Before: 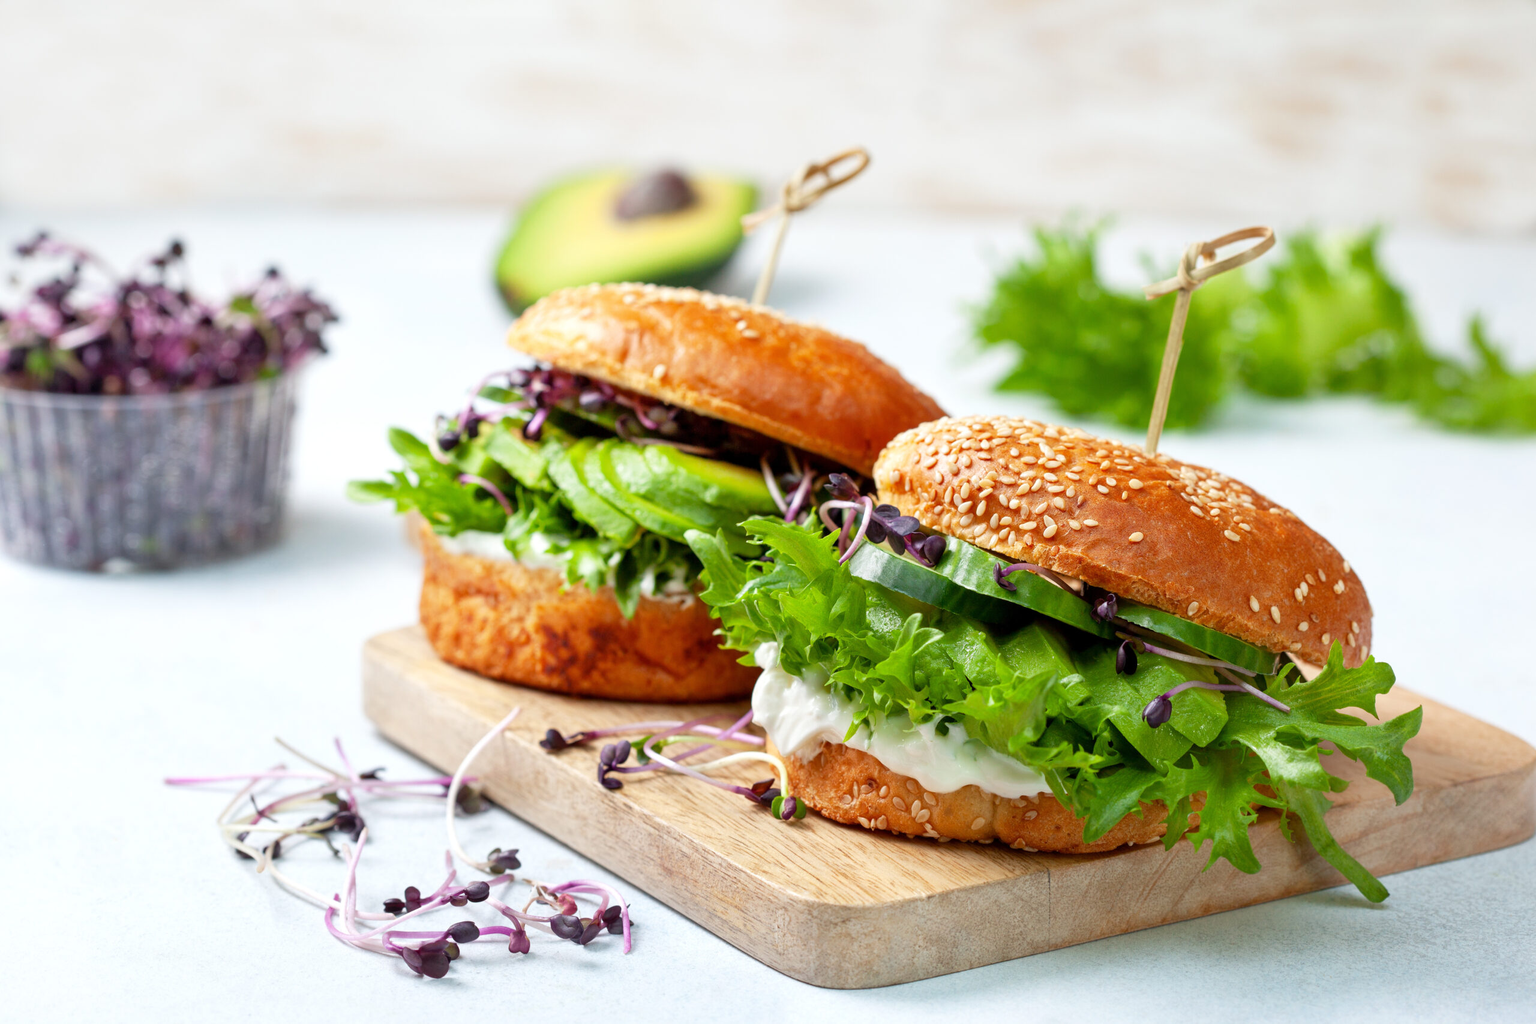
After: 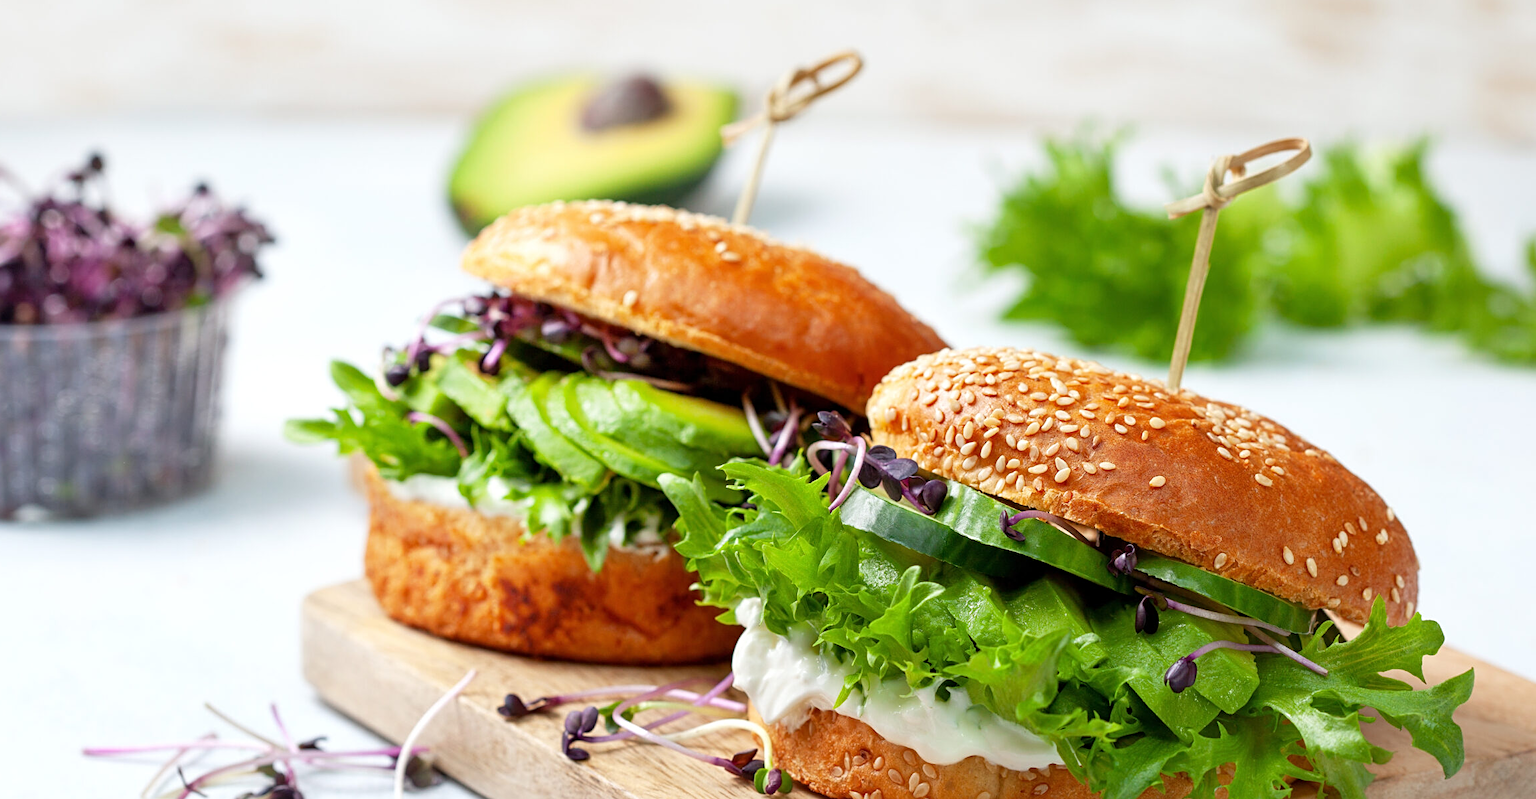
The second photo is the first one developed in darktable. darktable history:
sharpen: radius 2.523, amount 0.328
crop: left 5.894%, top 9.979%, right 3.694%, bottom 19.46%
